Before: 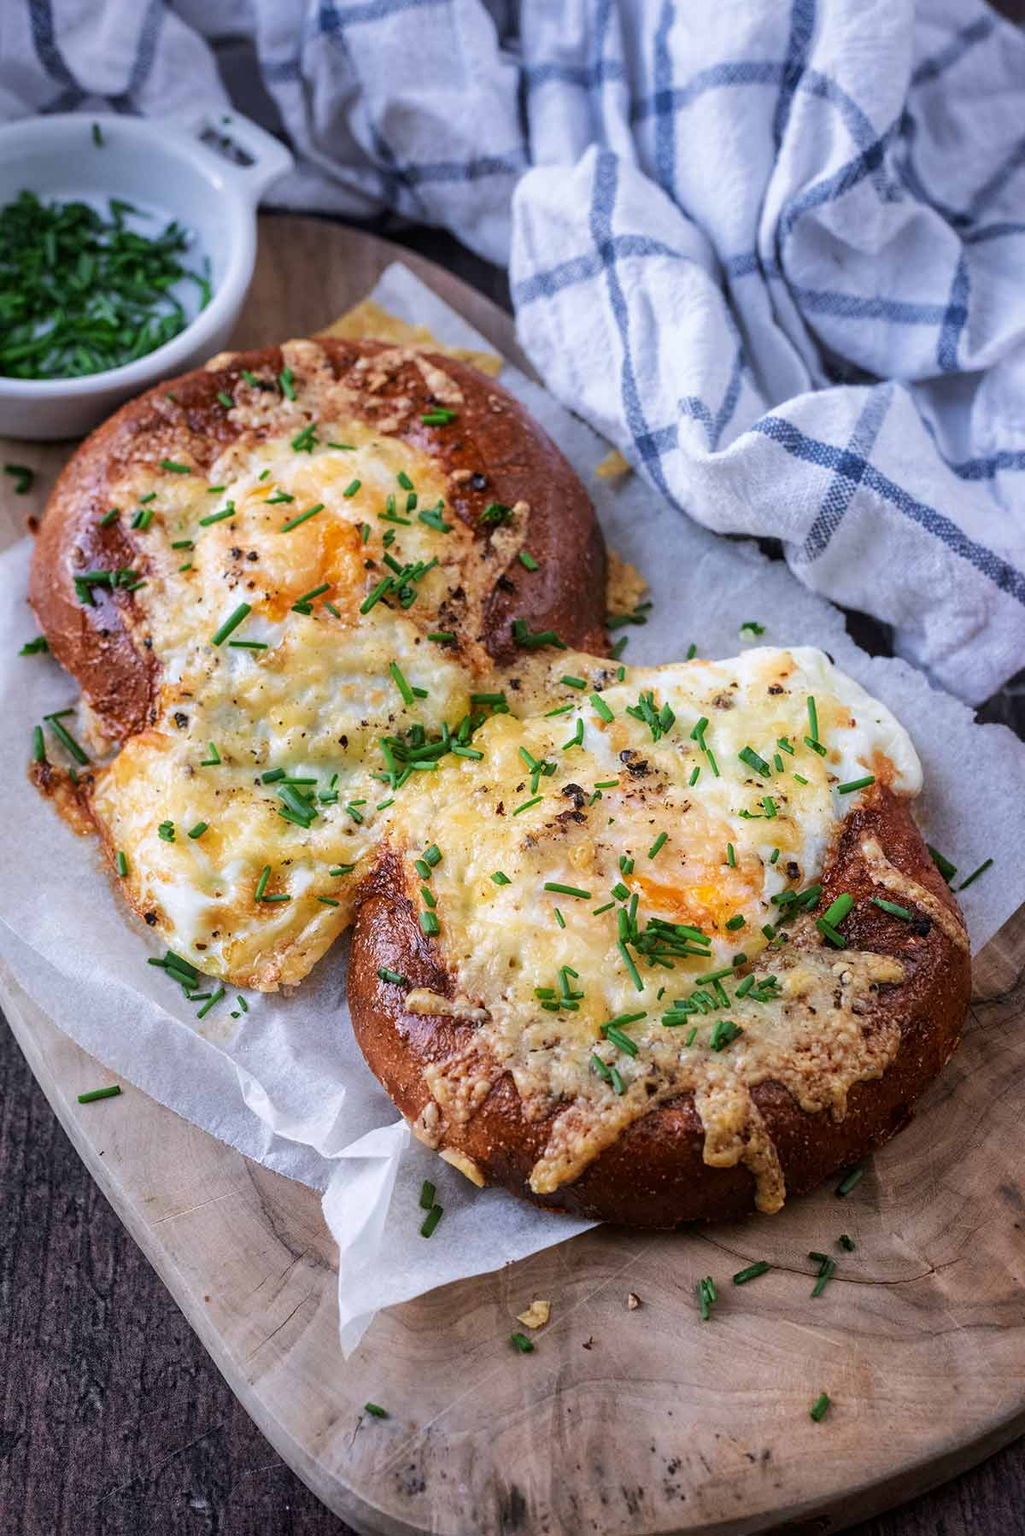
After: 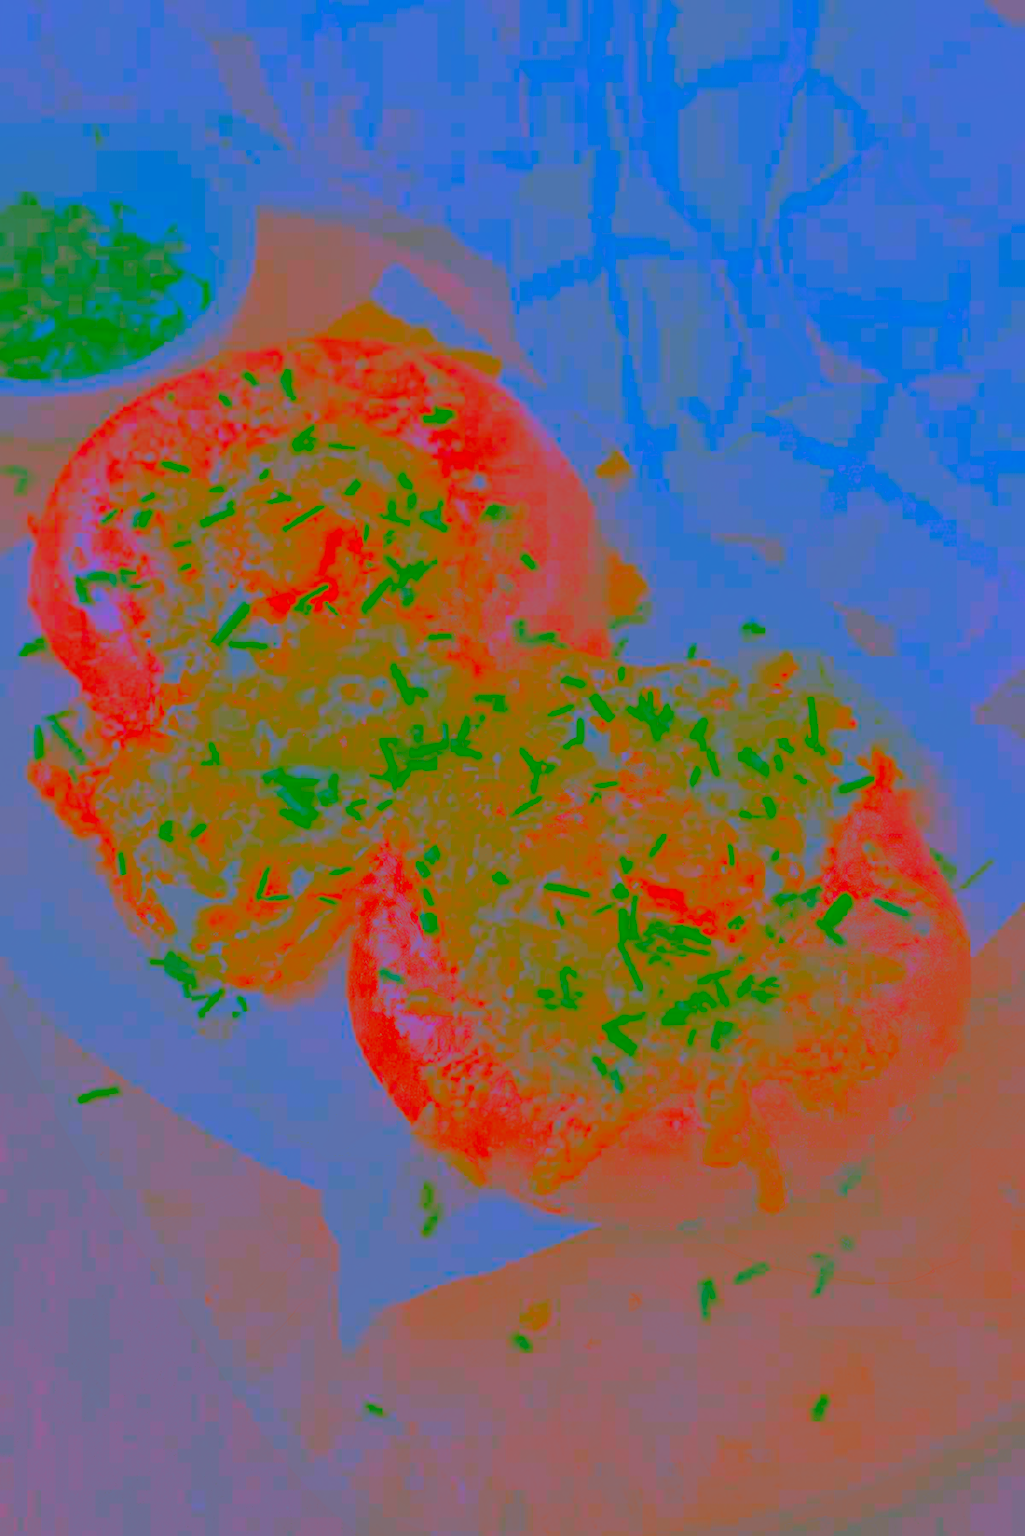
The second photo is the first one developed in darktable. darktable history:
contrast brightness saturation: contrast -0.99, brightness -0.17, saturation 0.75
exposure: black level correction 0, exposure 1.1 EV, compensate exposure bias true, compensate highlight preservation false
color correction: saturation 0.8
tone curve: curves: ch0 [(0, 0) (0.003, 0.011) (0.011, 0.02) (0.025, 0.032) (0.044, 0.046) (0.069, 0.071) (0.1, 0.107) (0.136, 0.144) (0.177, 0.189) (0.224, 0.244) (0.277, 0.309) (0.335, 0.398) (0.399, 0.477) (0.468, 0.583) (0.543, 0.675) (0.623, 0.772) (0.709, 0.855) (0.801, 0.926) (0.898, 0.979) (1, 1)], preserve colors none
color calibration: x 0.355, y 0.367, temperature 4700.38 K
